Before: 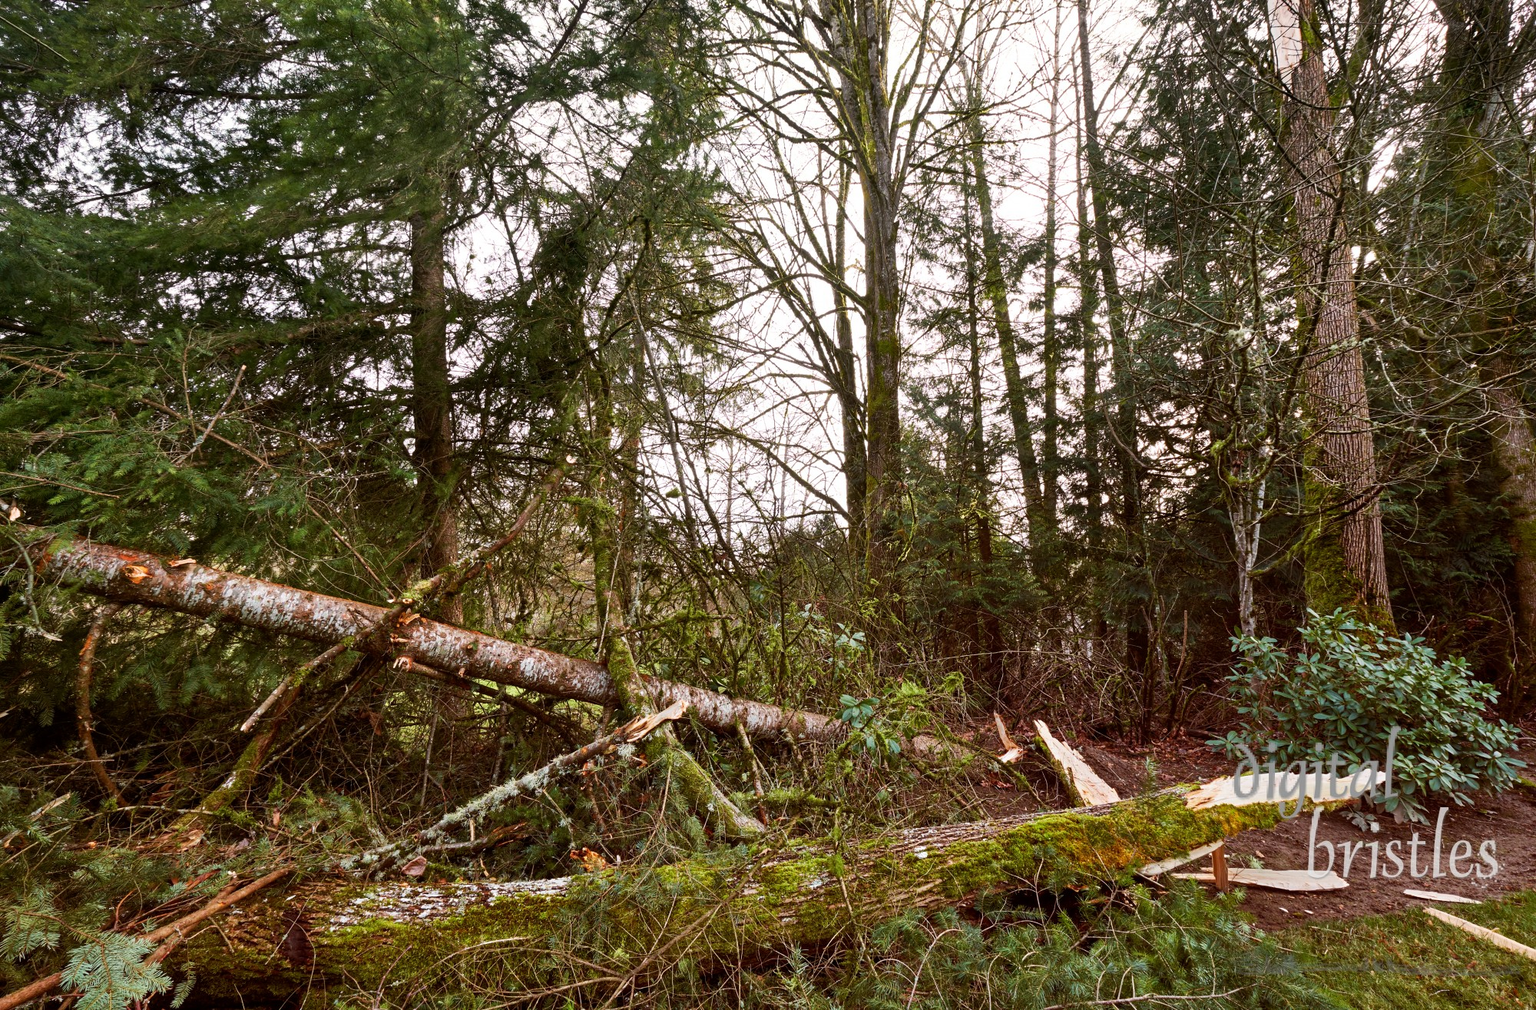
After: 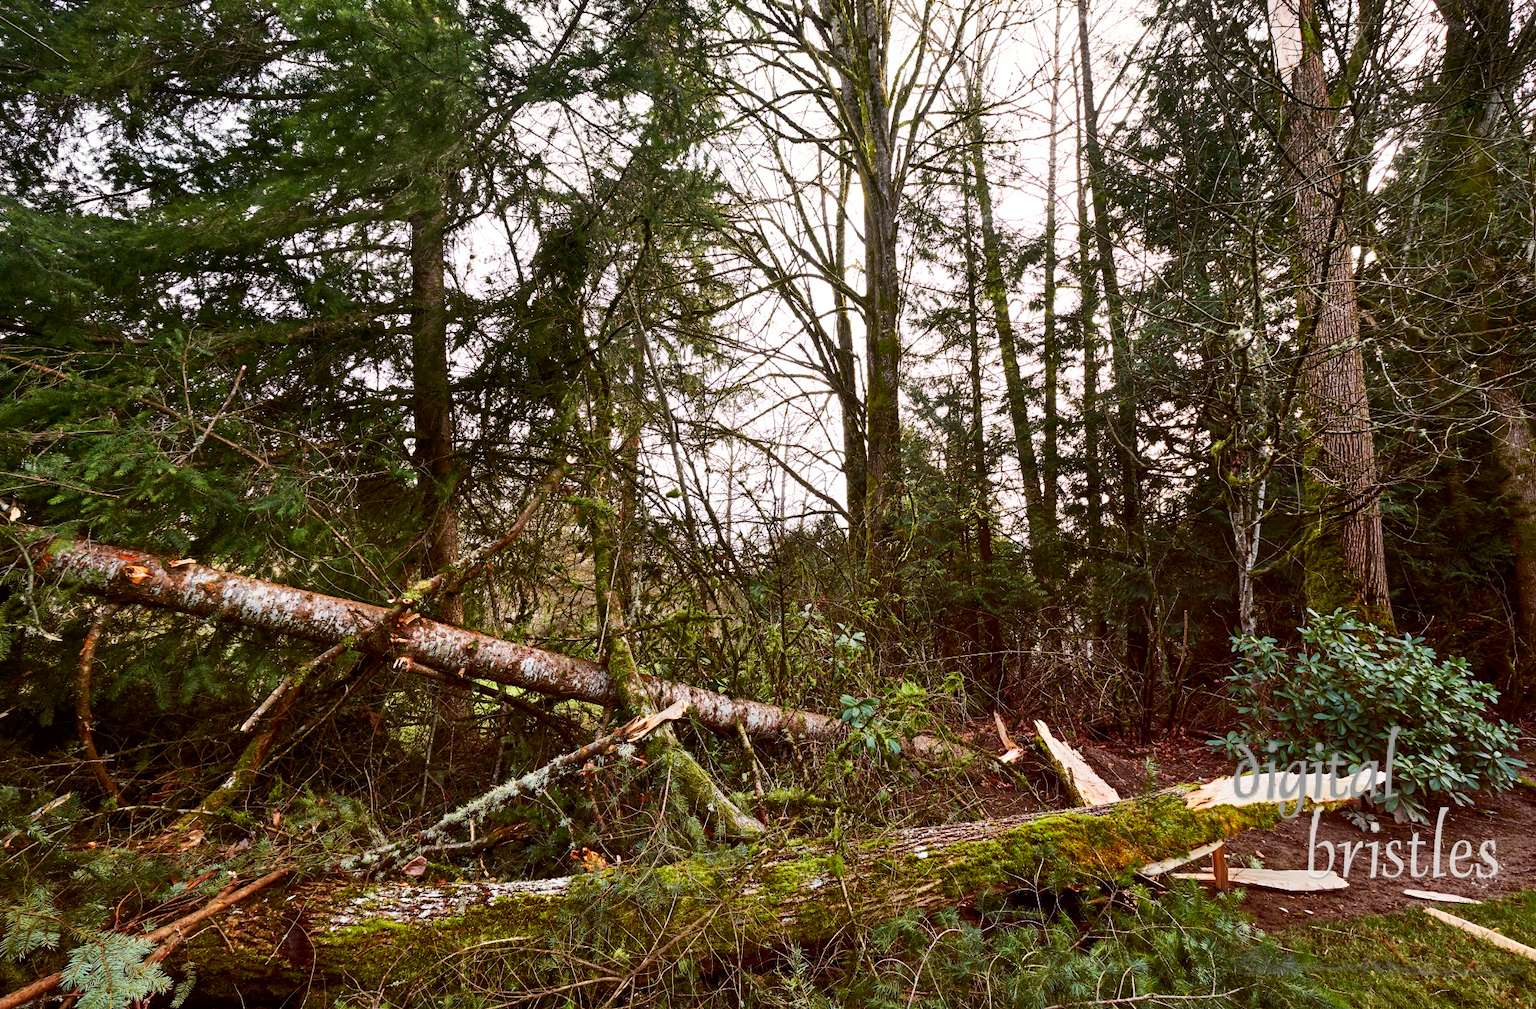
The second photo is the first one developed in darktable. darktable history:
contrast brightness saturation: contrast 0.15, brightness -0.009, saturation 0.102
